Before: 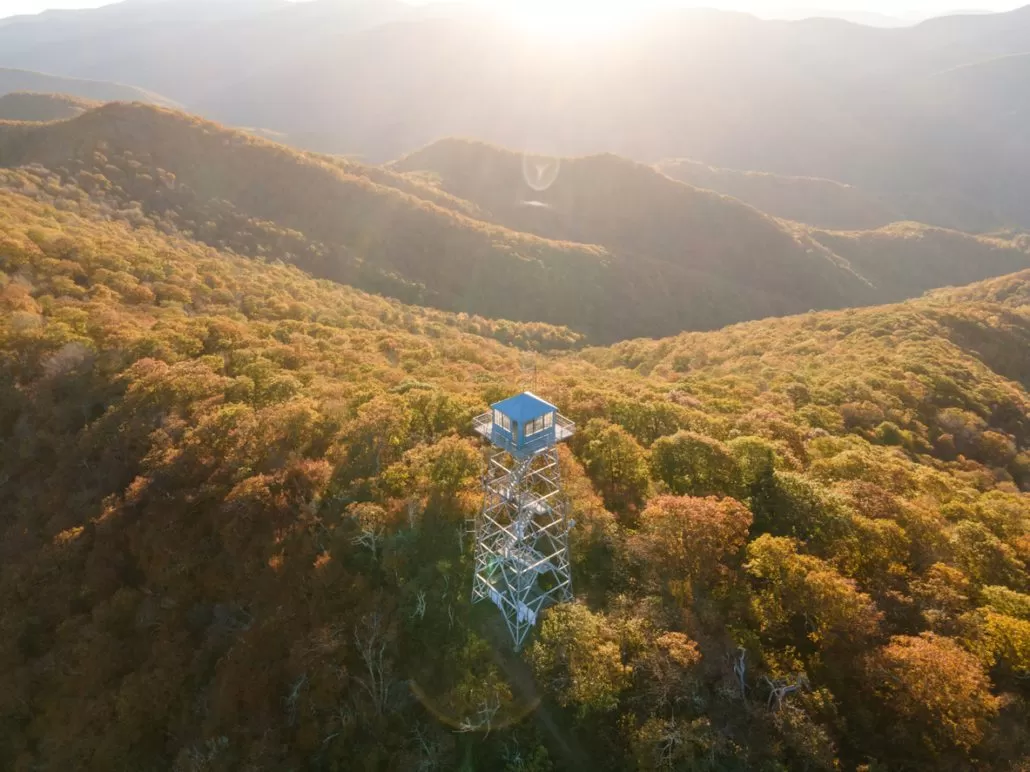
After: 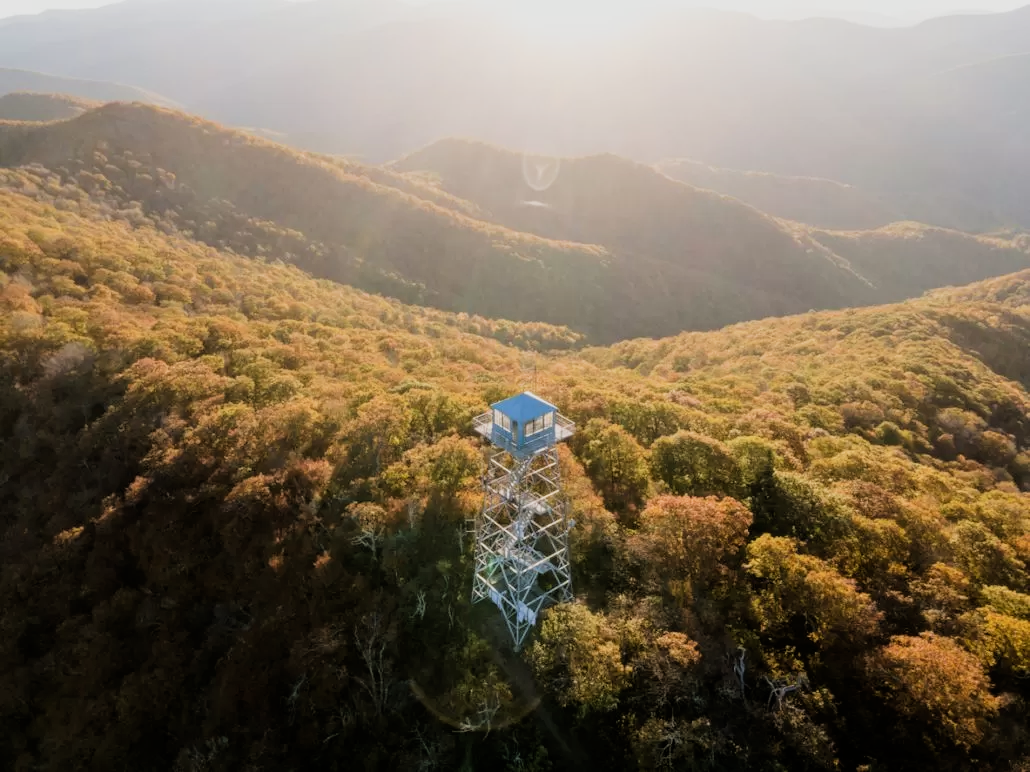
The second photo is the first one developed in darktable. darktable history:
filmic rgb: black relative exposure -5.01 EV, white relative exposure 3.99 EV, hardness 2.9, contrast 1.297, highlights saturation mix -30.97%
